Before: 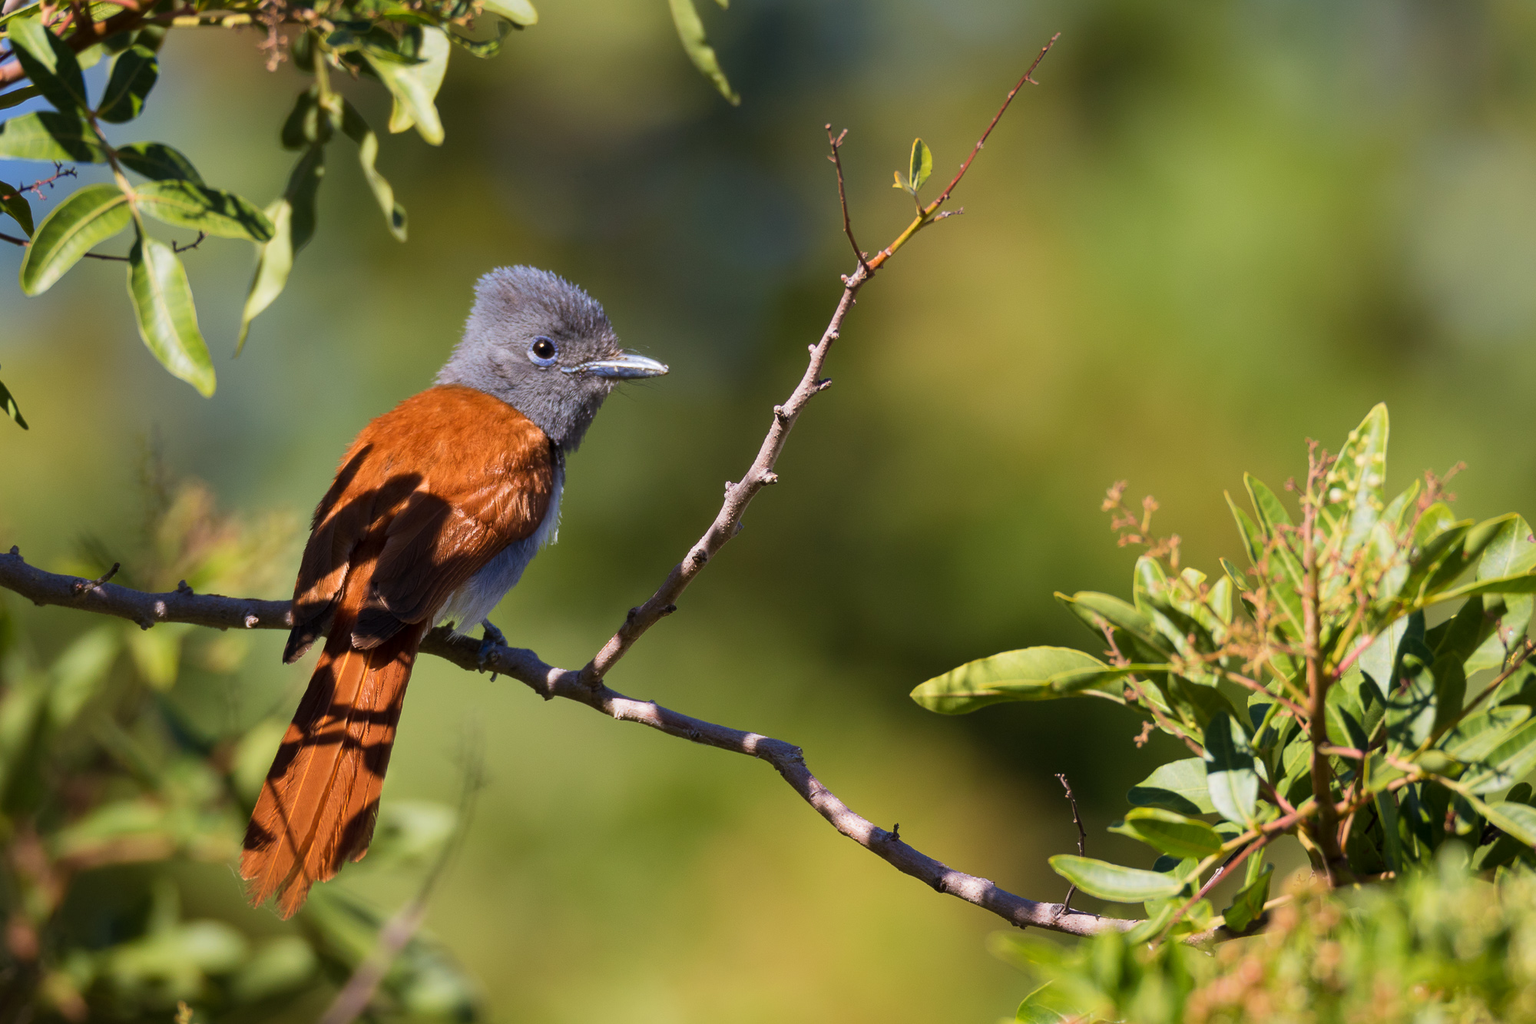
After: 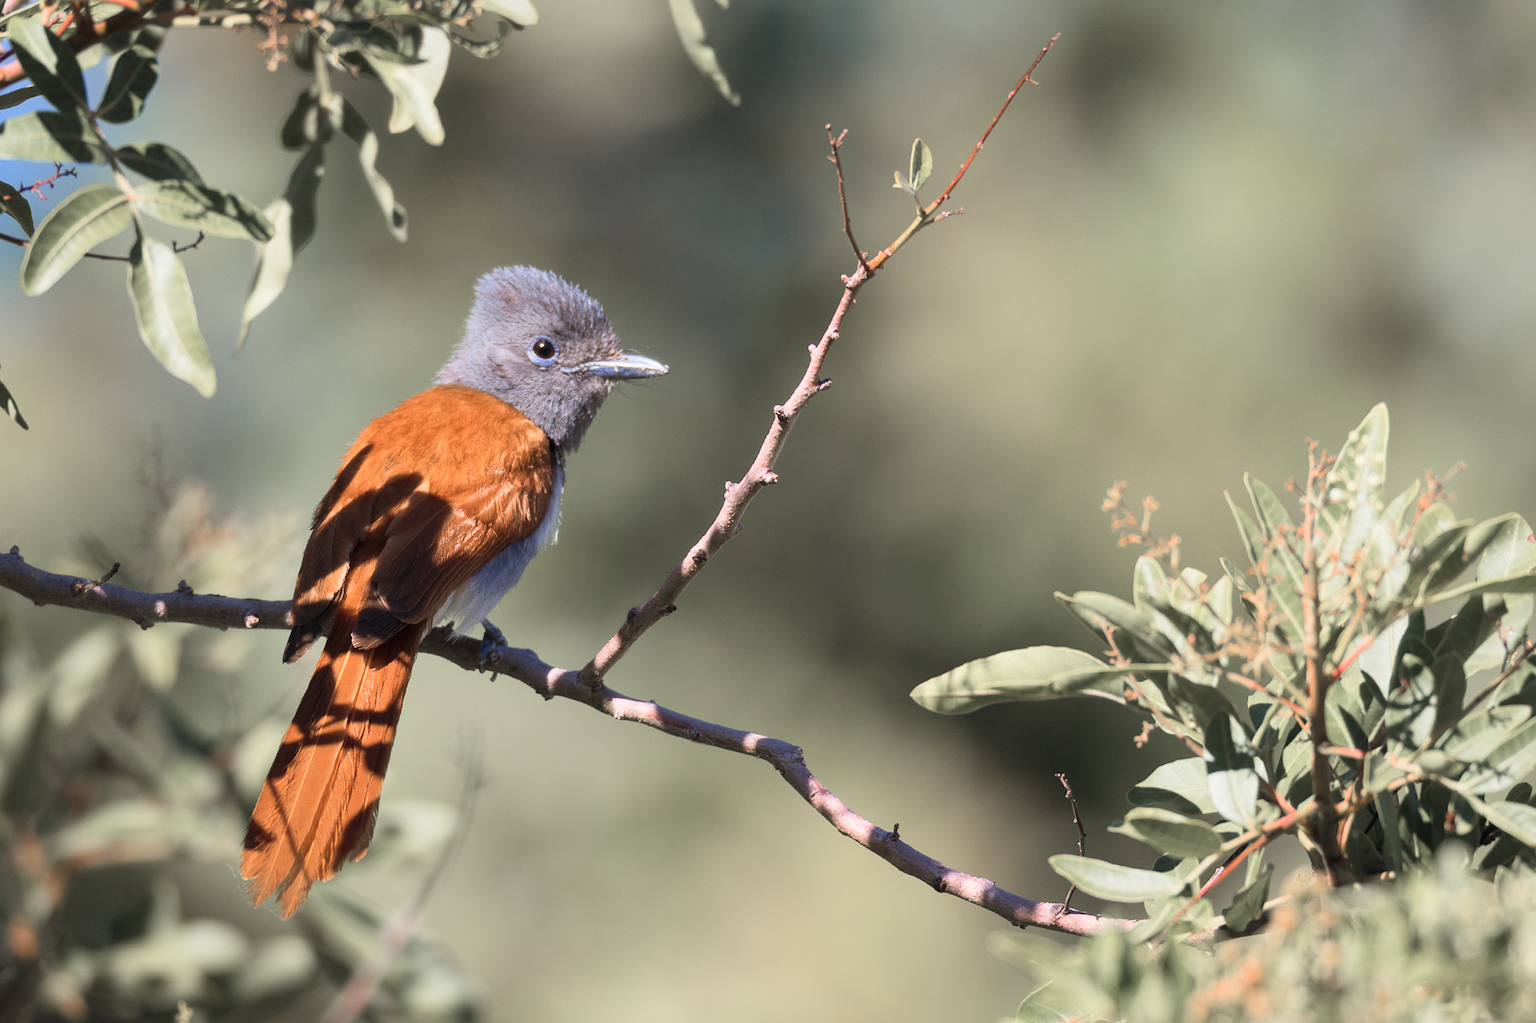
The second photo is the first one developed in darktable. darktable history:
color zones: curves: ch1 [(0, 0.708) (0.088, 0.648) (0.245, 0.187) (0.429, 0.326) (0.571, 0.498) (0.714, 0.5) (0.857, 0.5) (1, 0.708)]
contrast brightness saturation: contrast 0.14, brightness 0.21
